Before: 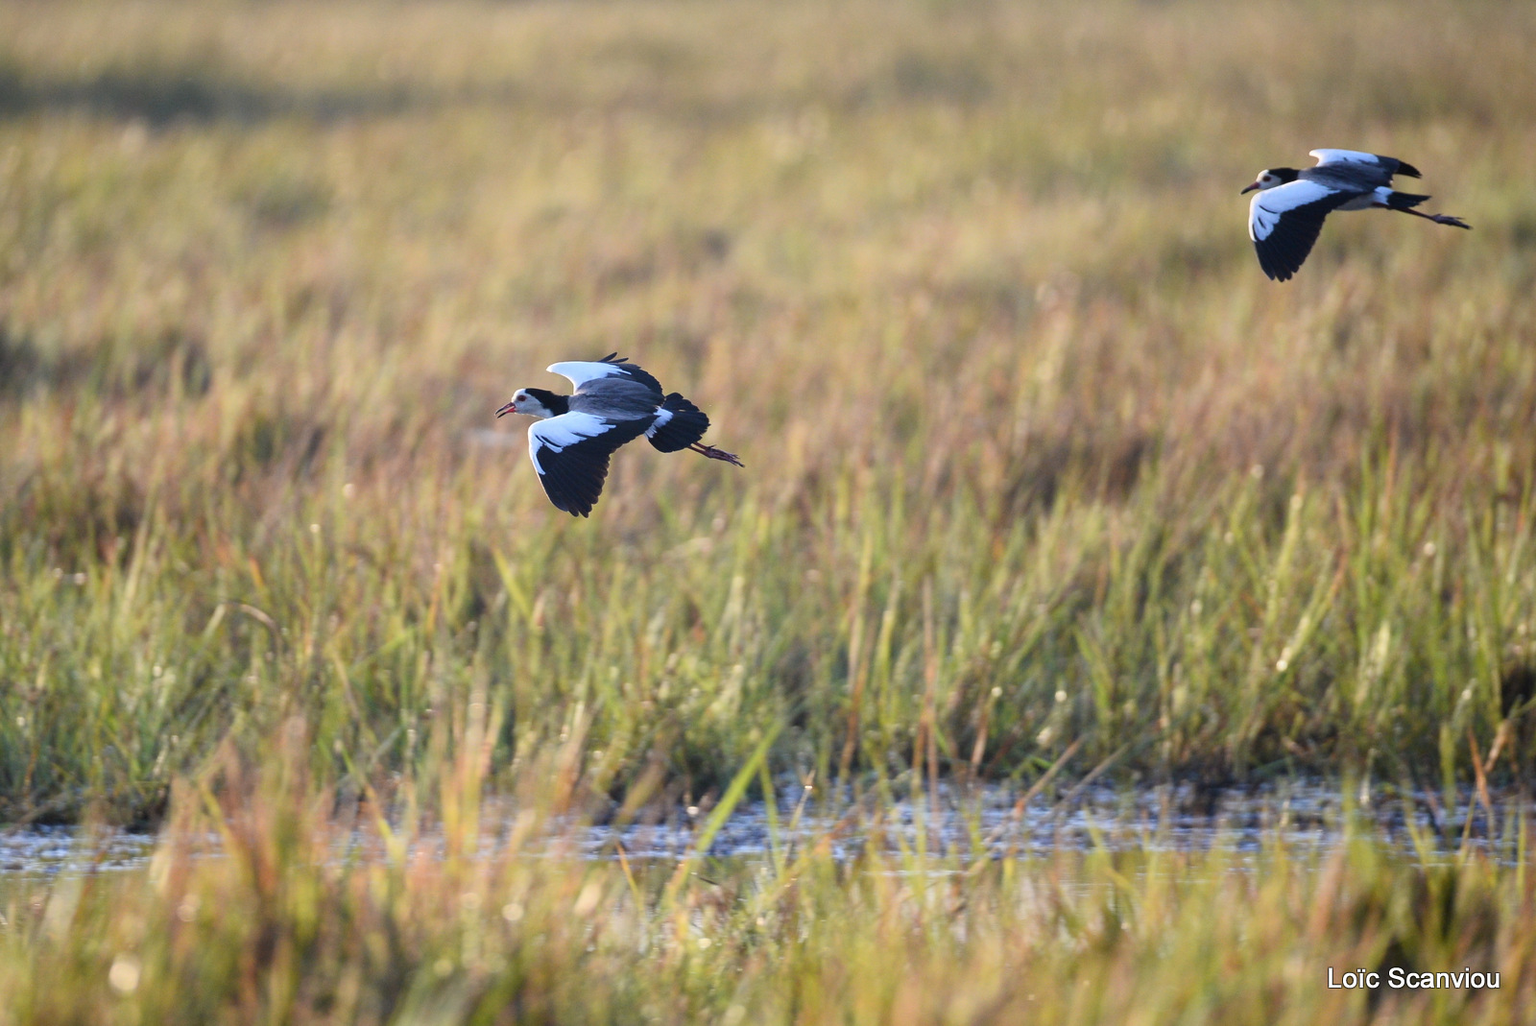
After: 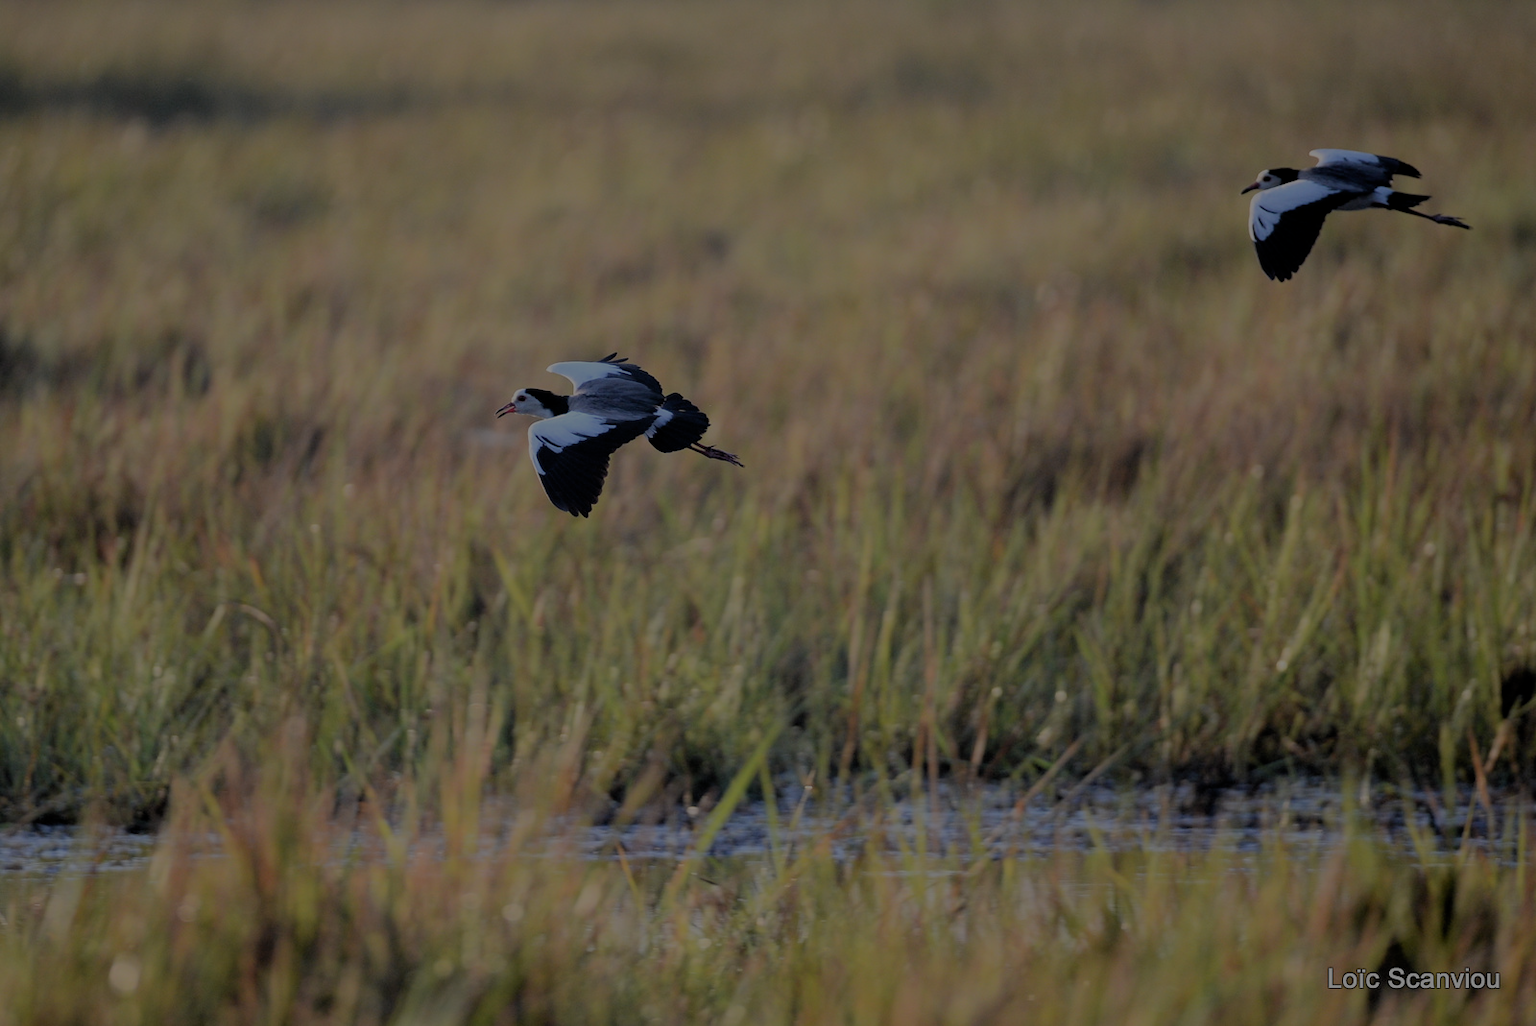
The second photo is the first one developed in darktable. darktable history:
filmic rgb: black relative exposure -7.02 EV, white relative exposure 5.96 EV, threshold 2.96 EV, target black luminance 0%, hardness 2.76, latitude 61.6%, contrast 0.688, highlights saturation mix 11.43%, shadows ↔ highlights balance -0.129%, enable highlight reconstruction true
exposure: black level correction 0.001, exposure 0.499 EV, compensate exposure bias true, compensate highlight preservation false
